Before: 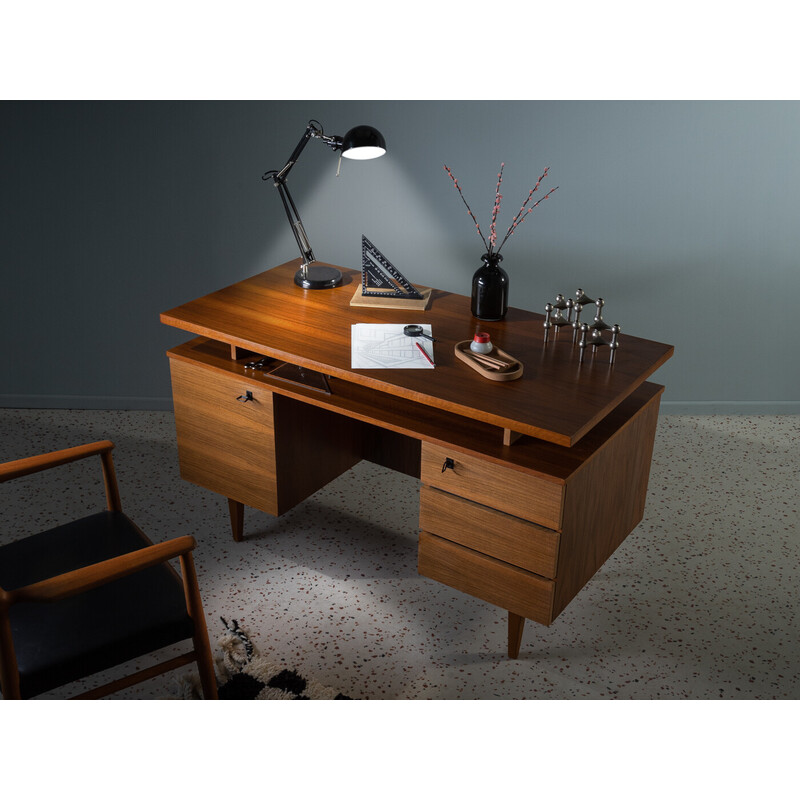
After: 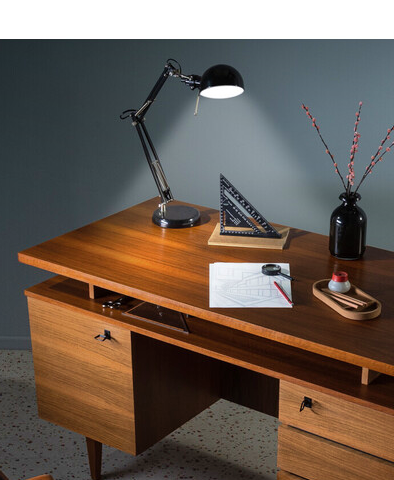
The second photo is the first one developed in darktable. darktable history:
velvia: on, module defaults
shadows and highlights: shadows 49, highlights -41, soften with gaussian
crop: left 17.835%, top 7.675%, right 32.881%, bottom 32.213%
